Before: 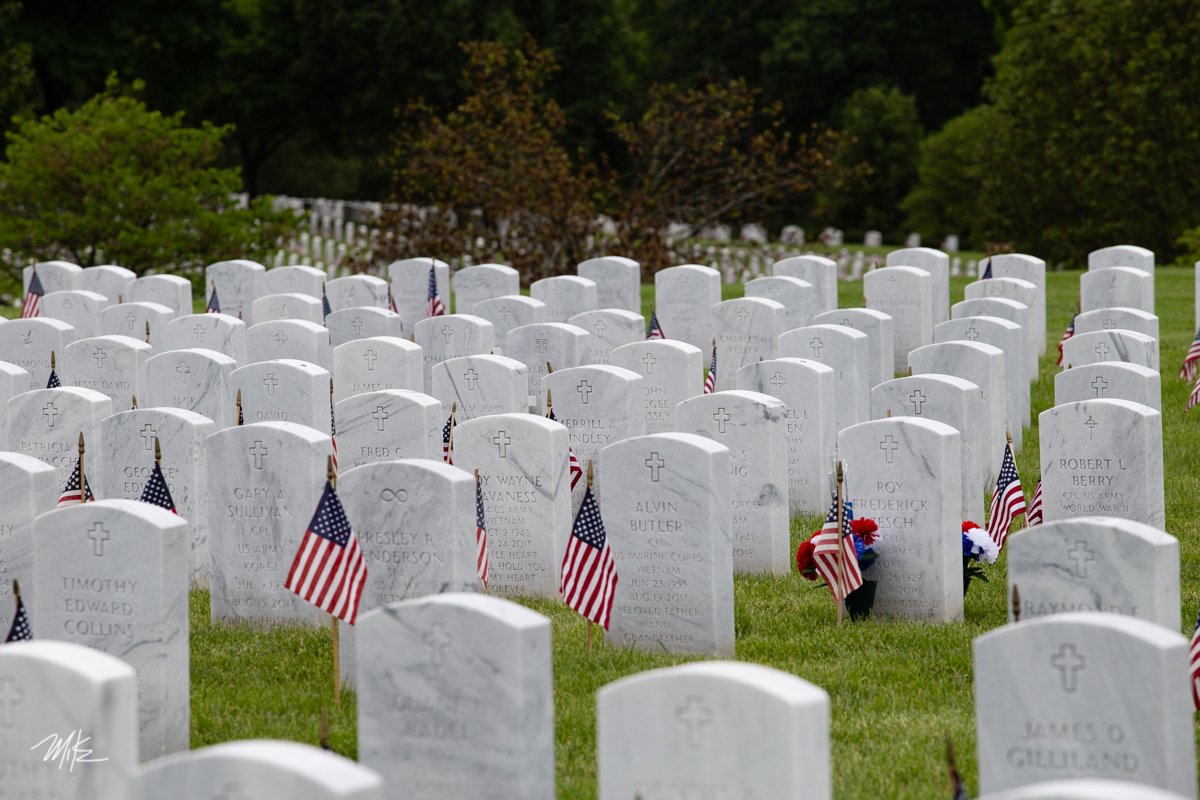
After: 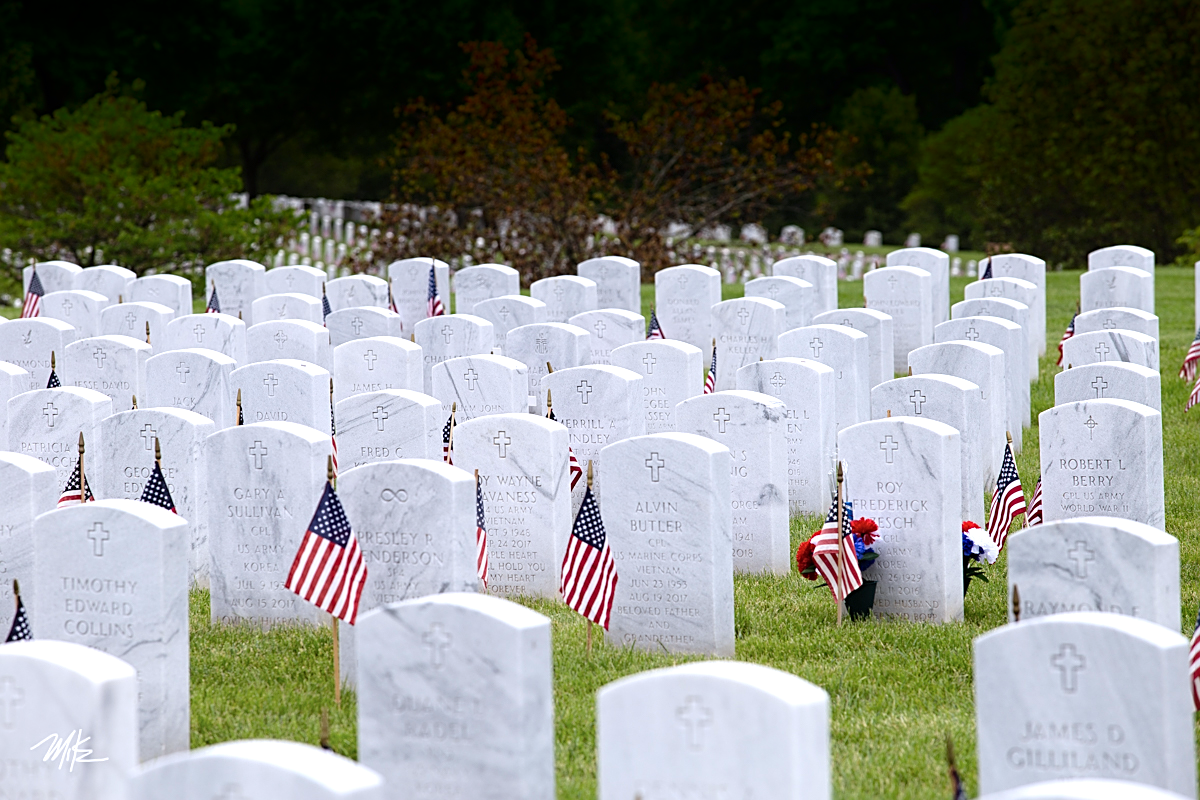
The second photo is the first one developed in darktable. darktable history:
color calibration: illuminant as shot in camera, x 0.358, y 0.373, temperature 4628.91 K
exposure: exposure 0.608 EV, compensate highlight preservation false
shadows and highlights: shadows -69.71, highlights 36.15, soften with gaussian
sharpen: amount 0.498
